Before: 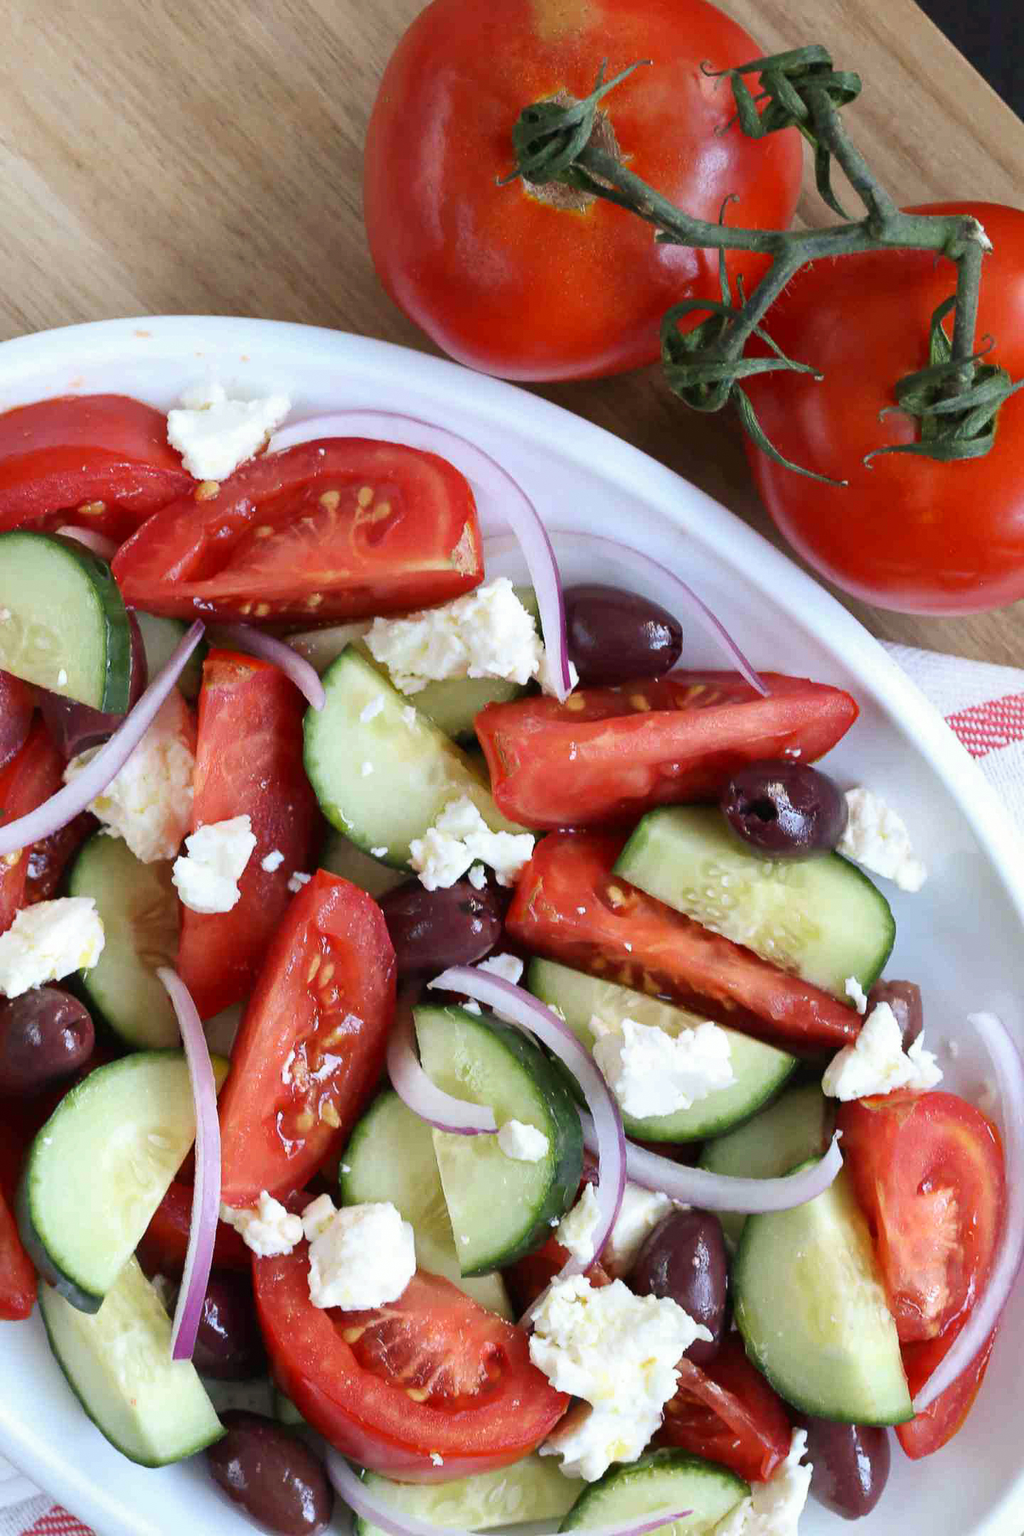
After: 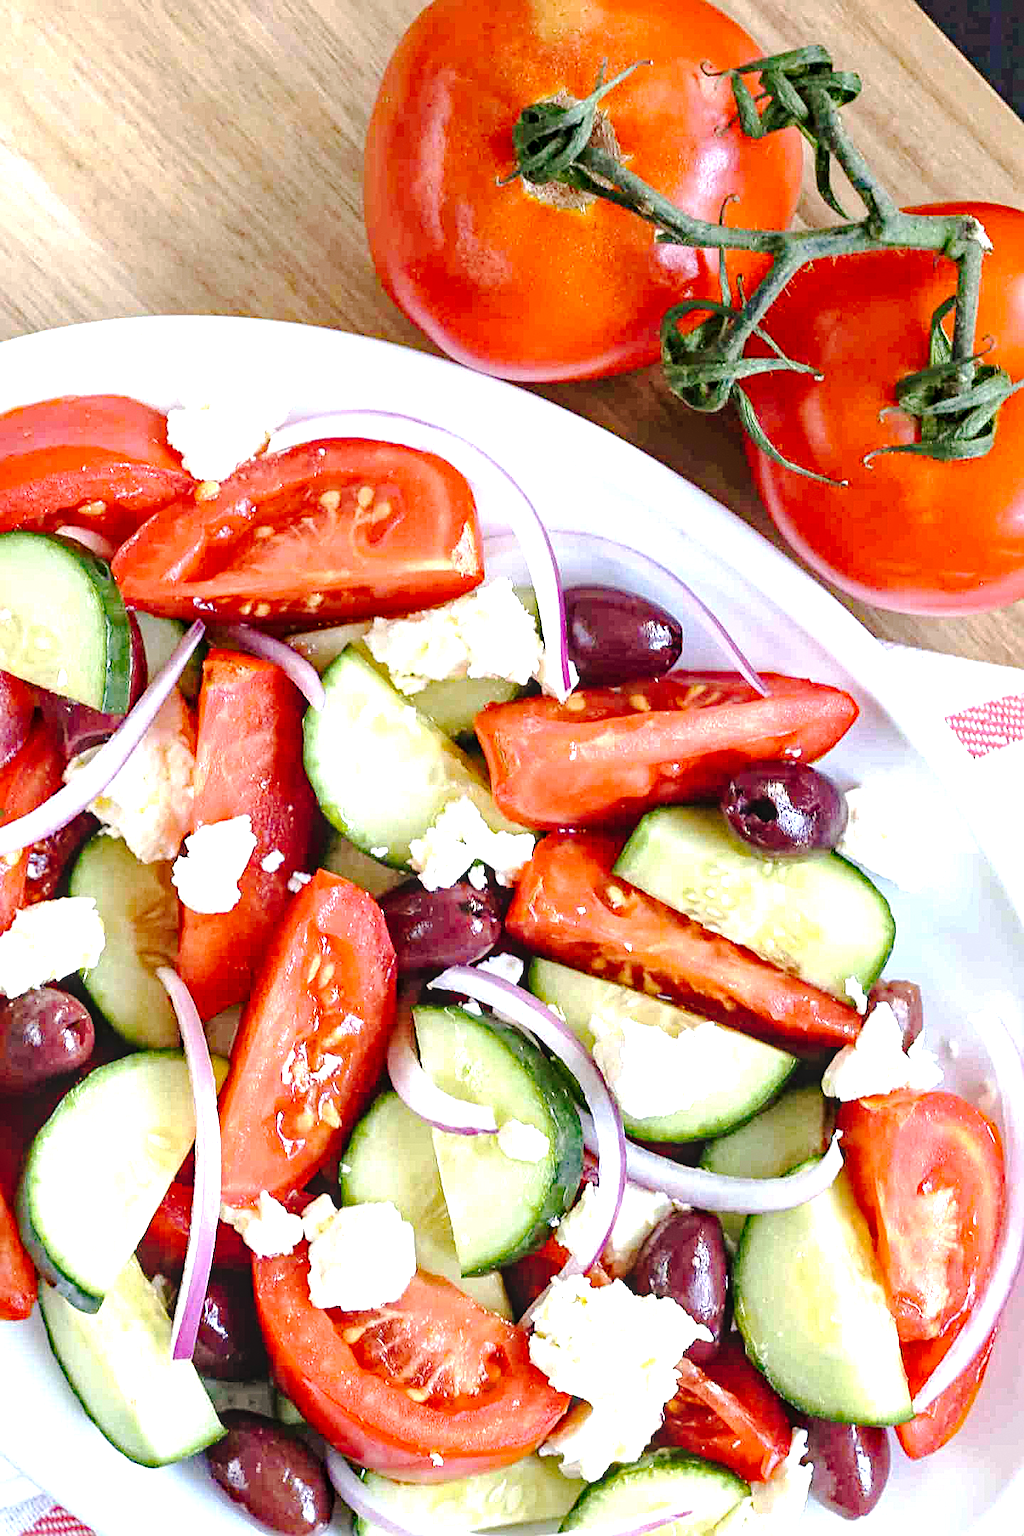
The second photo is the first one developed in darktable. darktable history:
exposure: black level correction 0, exposure 1.106 EV, compensate exposure bias true, compensate highlight preservation false
local contrast: on, module defaults
haze removal: strength 0.303, distance 0.248, compatibility mode true, adaptive false
tone curve: curves: ch0 [(0, 0) (0.003, 0.012) (0.011, 0.014) (0.025, 0.019) (0.044, 0.028) (0.069, 0.039) (0.1, 0.056) (0.136, 0.093) (0.177, 0.147) (0.224, 0.214) (0.277, 0.29) (0.335, 0.381) (0.399, 0.476) (0.468, 0.557) (0.543, 0.635) (0.623, 0.697) (0.709, 0.764) (0.801, 0.831) (0.898, 0.917) (1, 1)], preserve colors none
sharpen: on, module defaults
